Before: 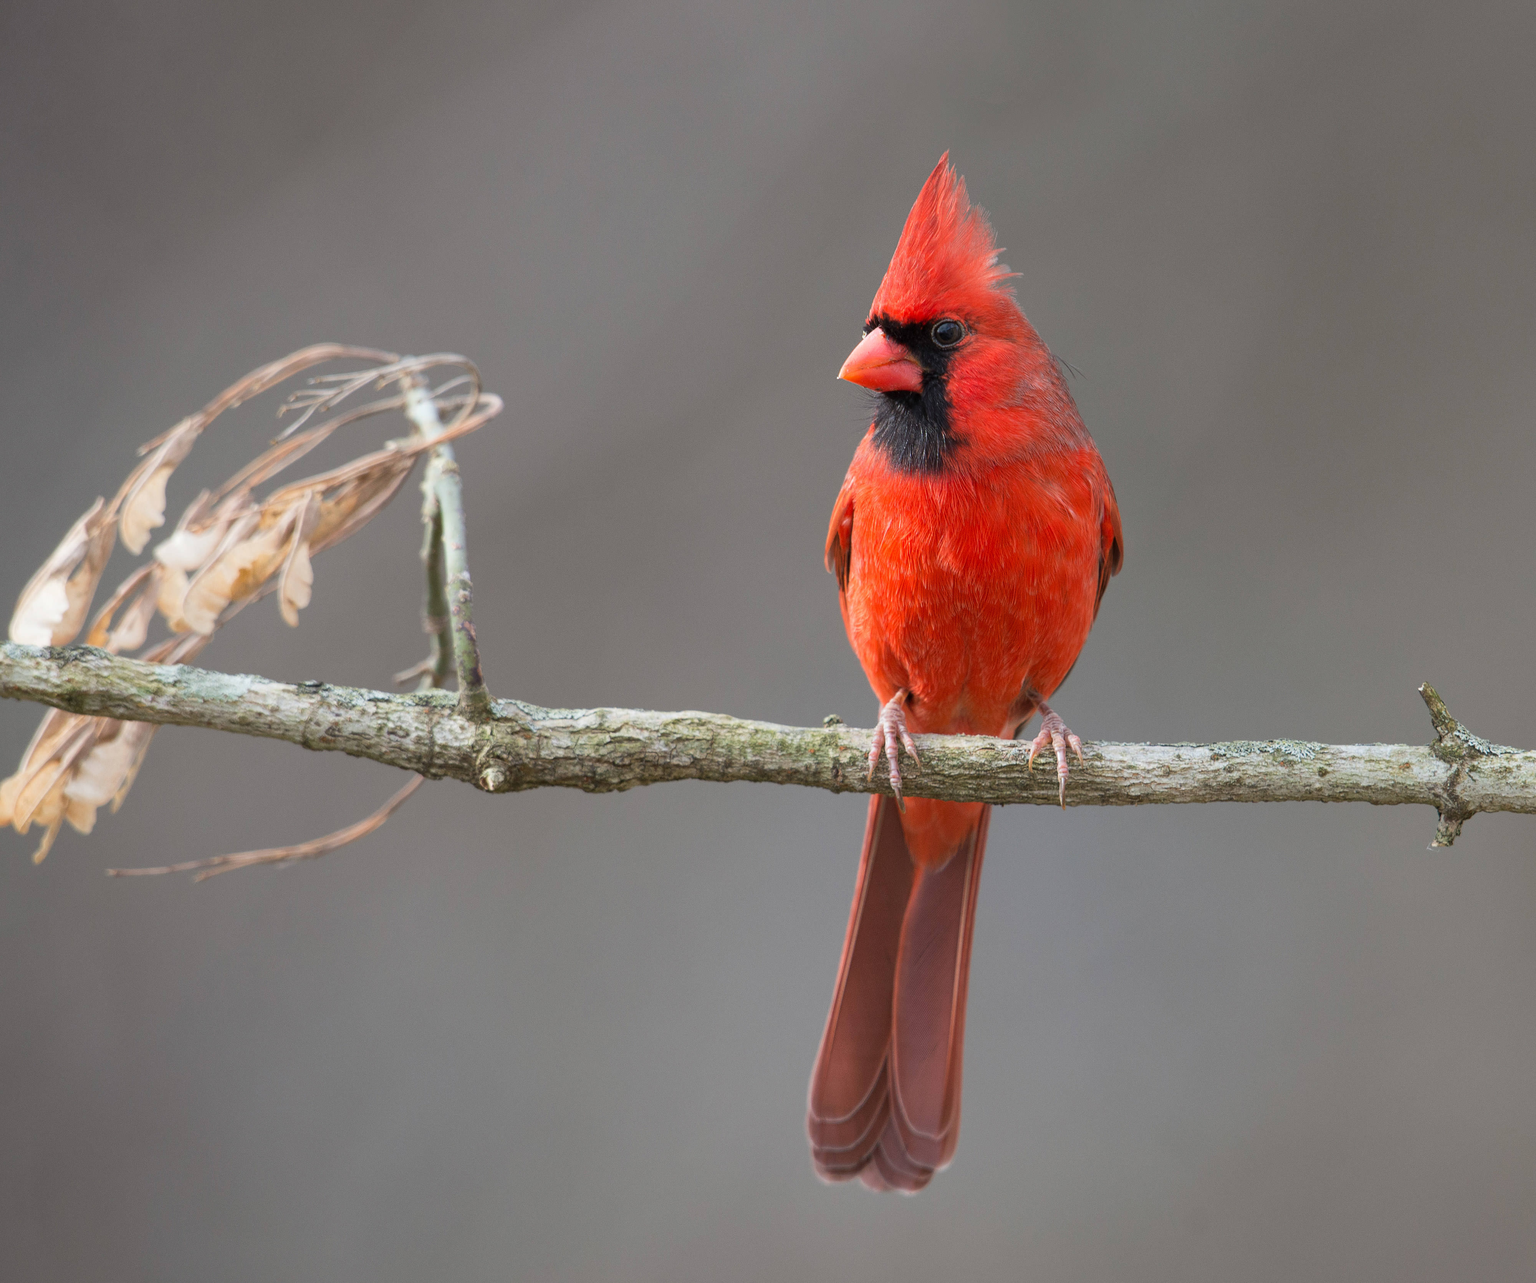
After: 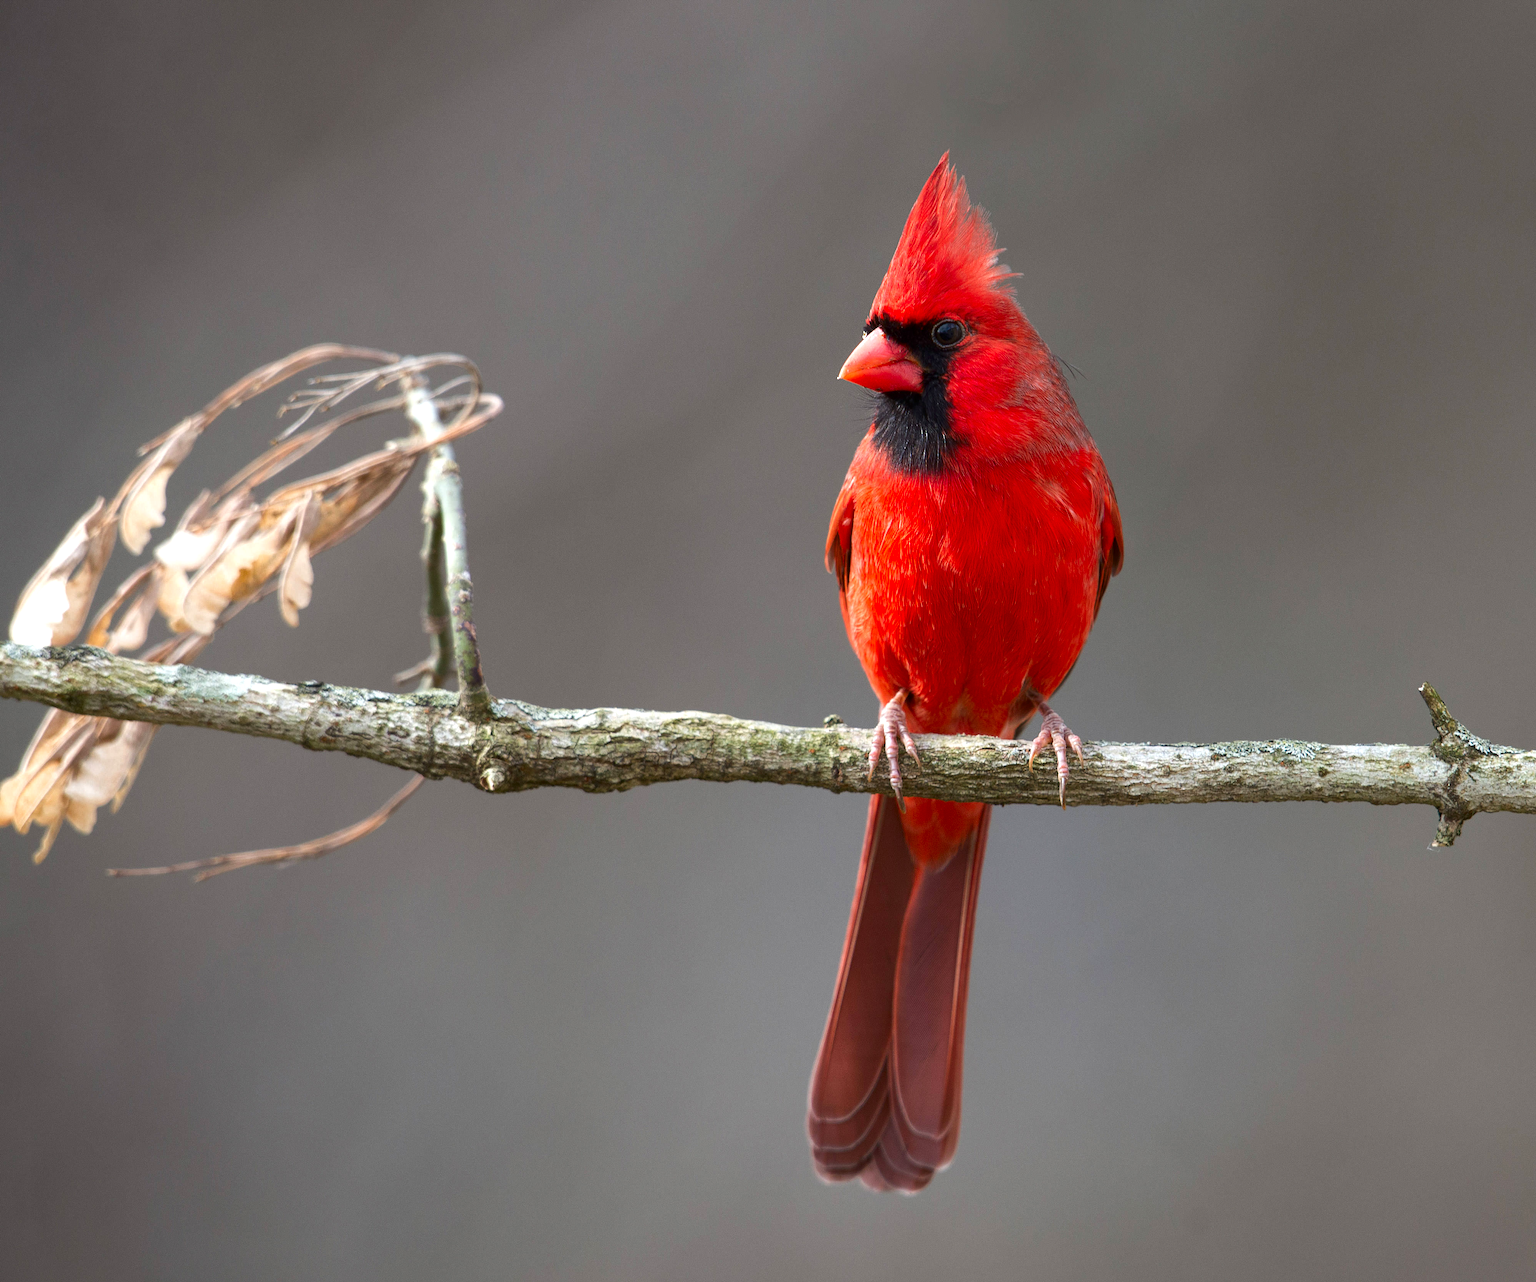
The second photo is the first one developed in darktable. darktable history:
contrast brightness saturation: brightness -0.215, saturation 0.076
tone equalizer: edges refinement/feathering 500, mask exposure compensation -1.57 EV, preserve details no
exposure: exposure 0.493 EV, compensate exposure bias true, compensate highlight preservation false
